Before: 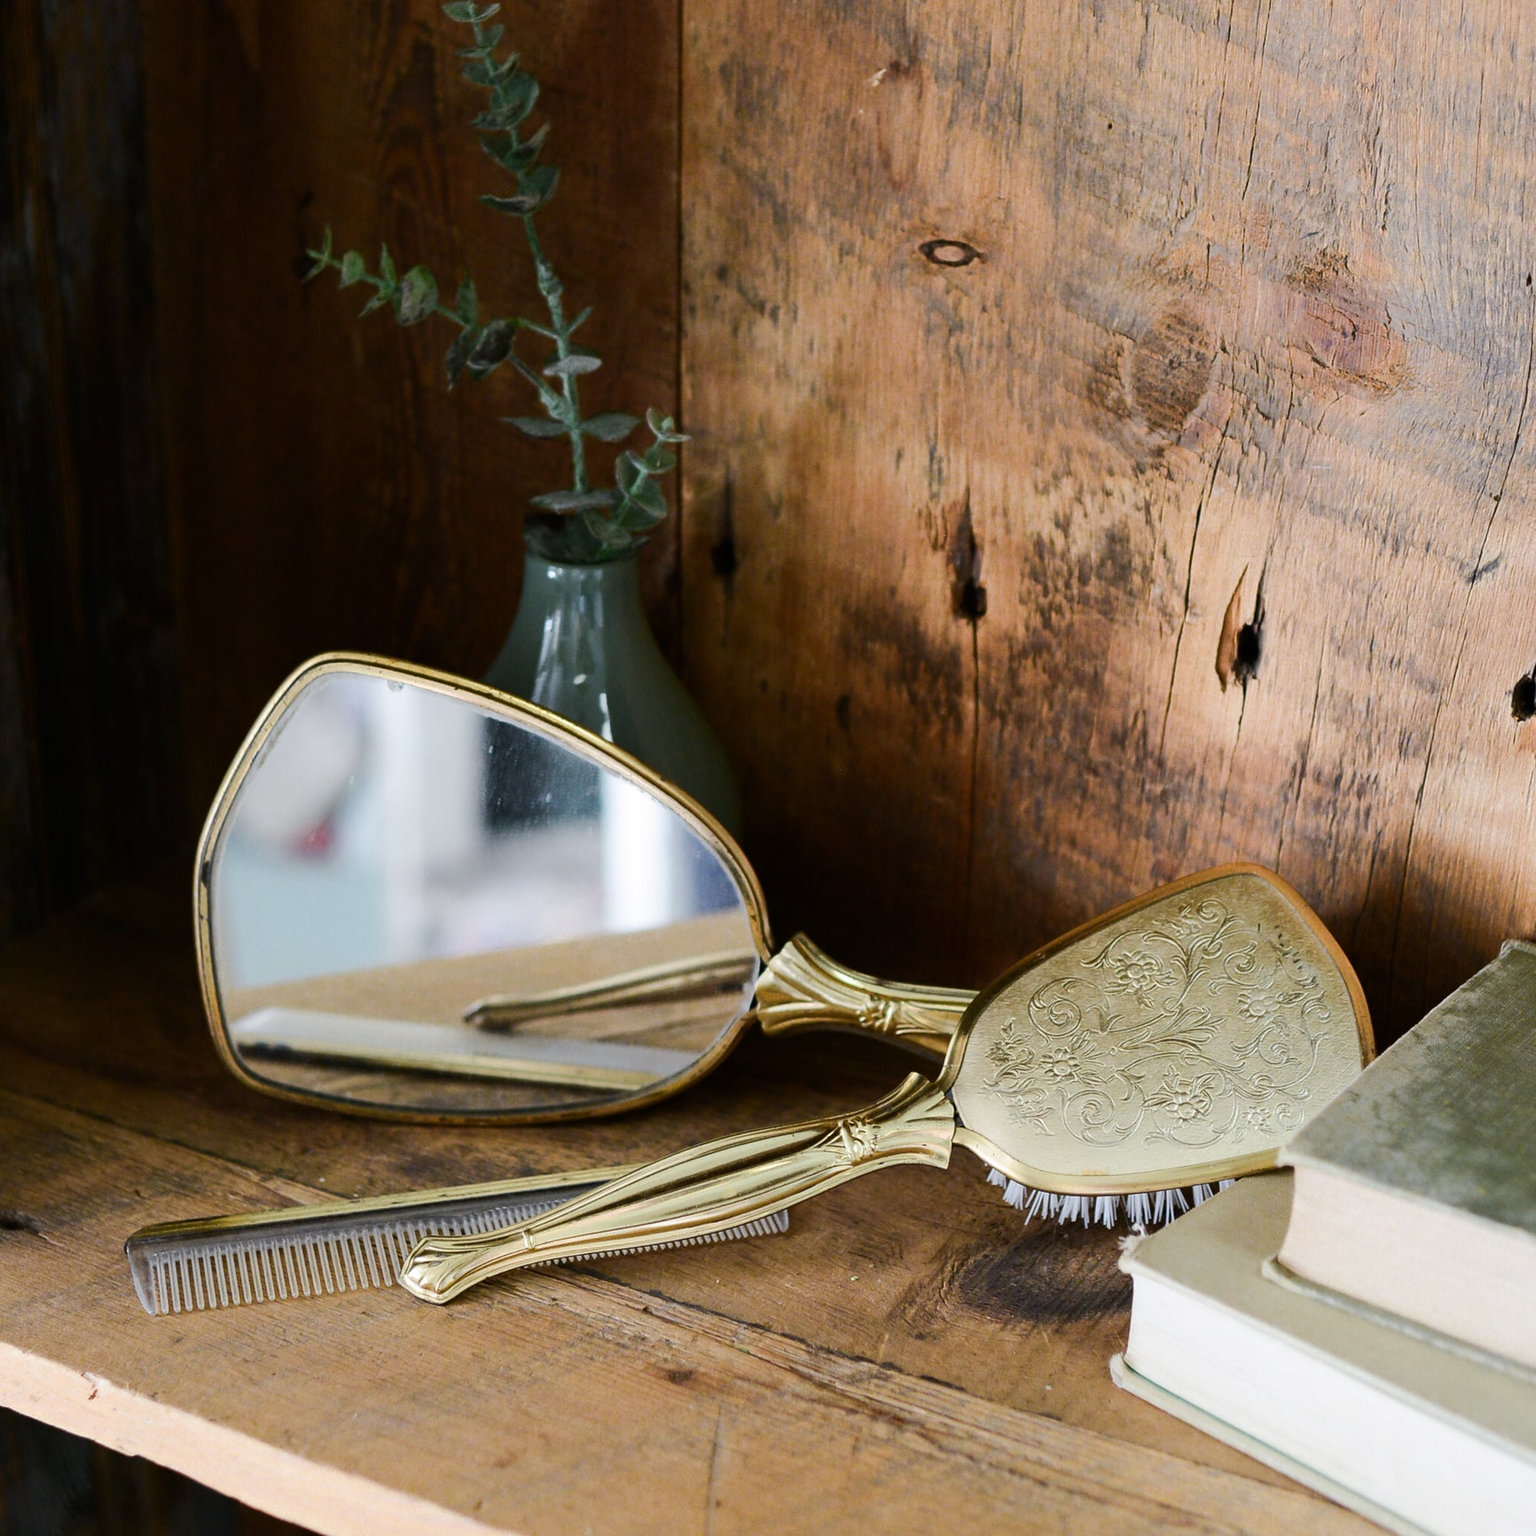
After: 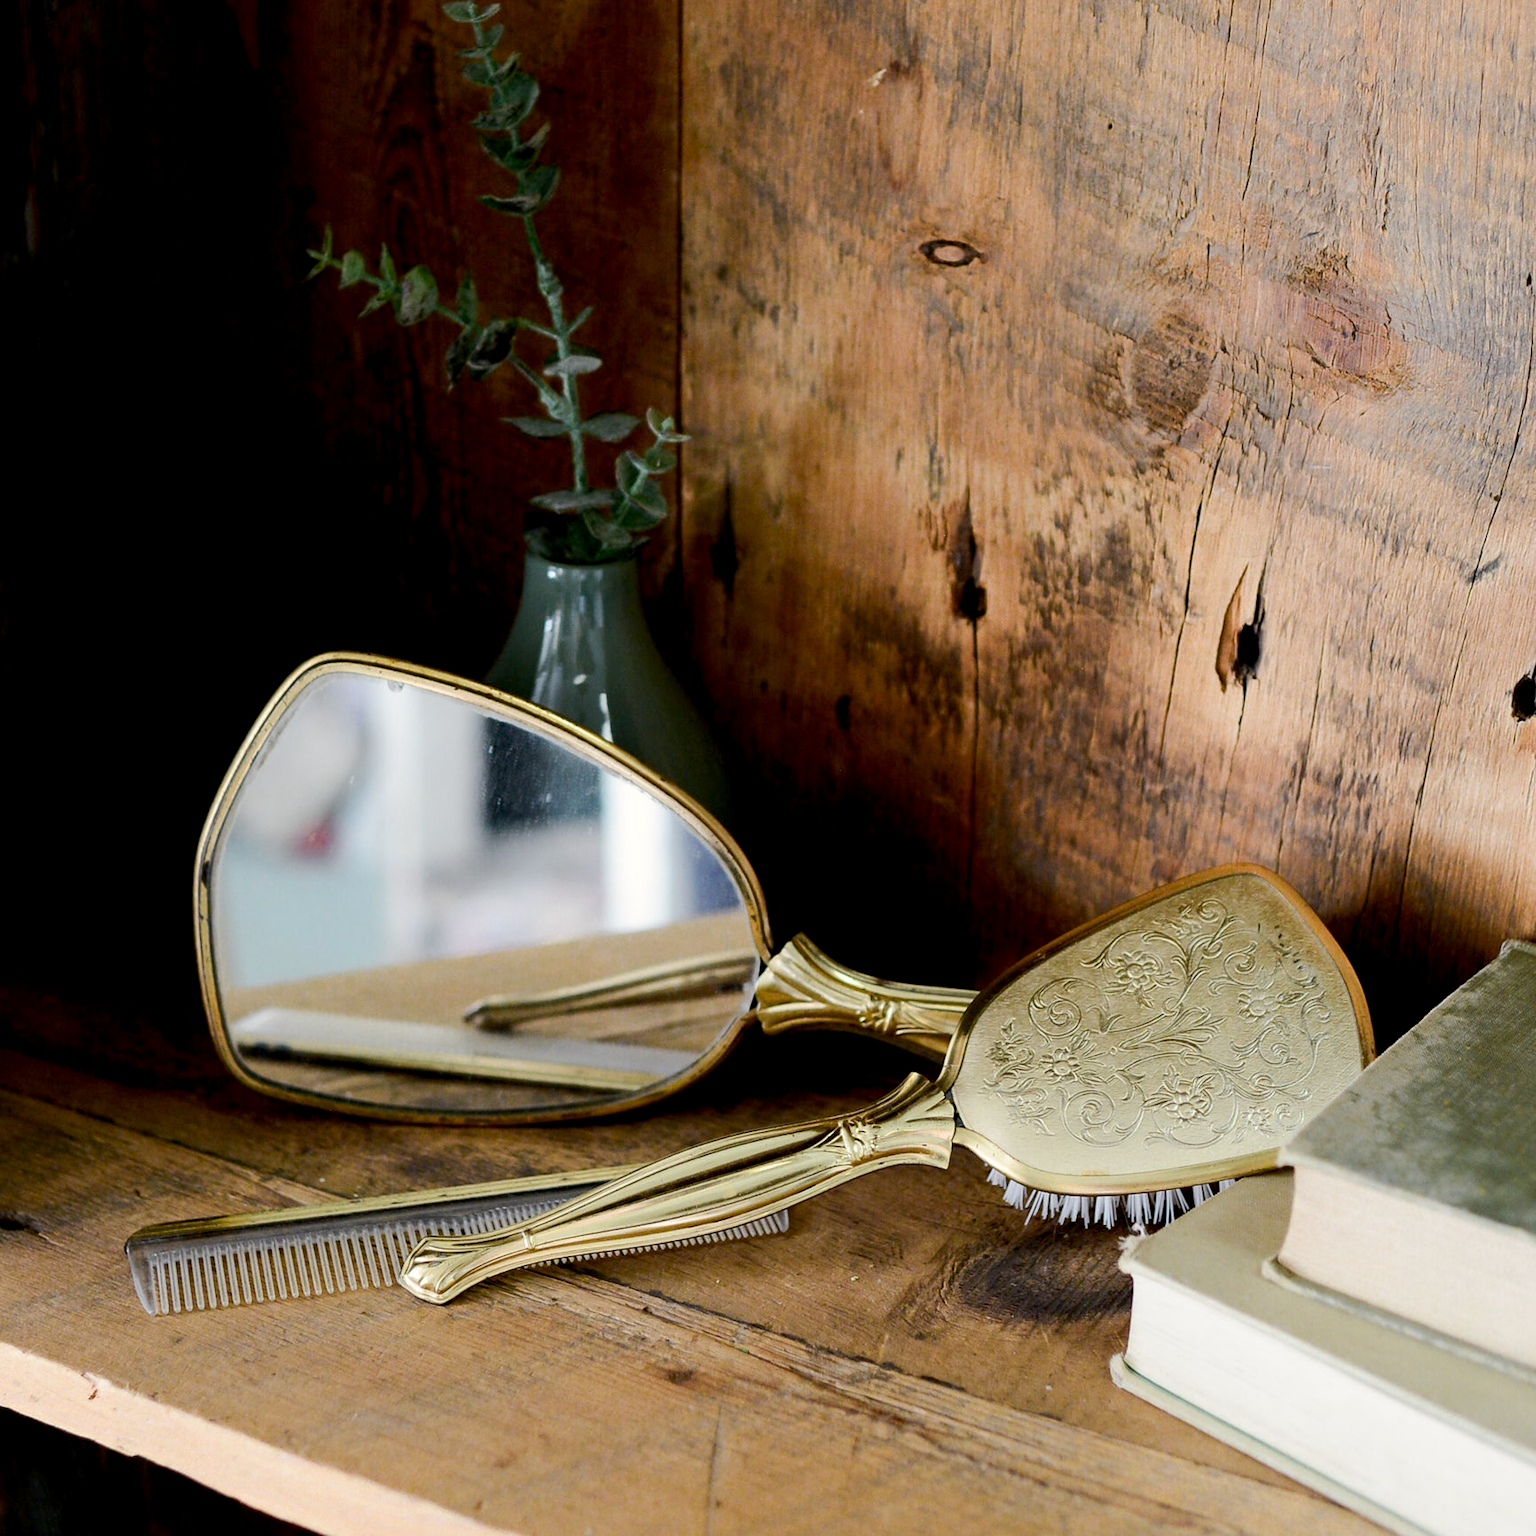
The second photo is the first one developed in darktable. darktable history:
color correction: highlights b* 3
exposure: black level correction 0.009, compensate highlight preservation false
